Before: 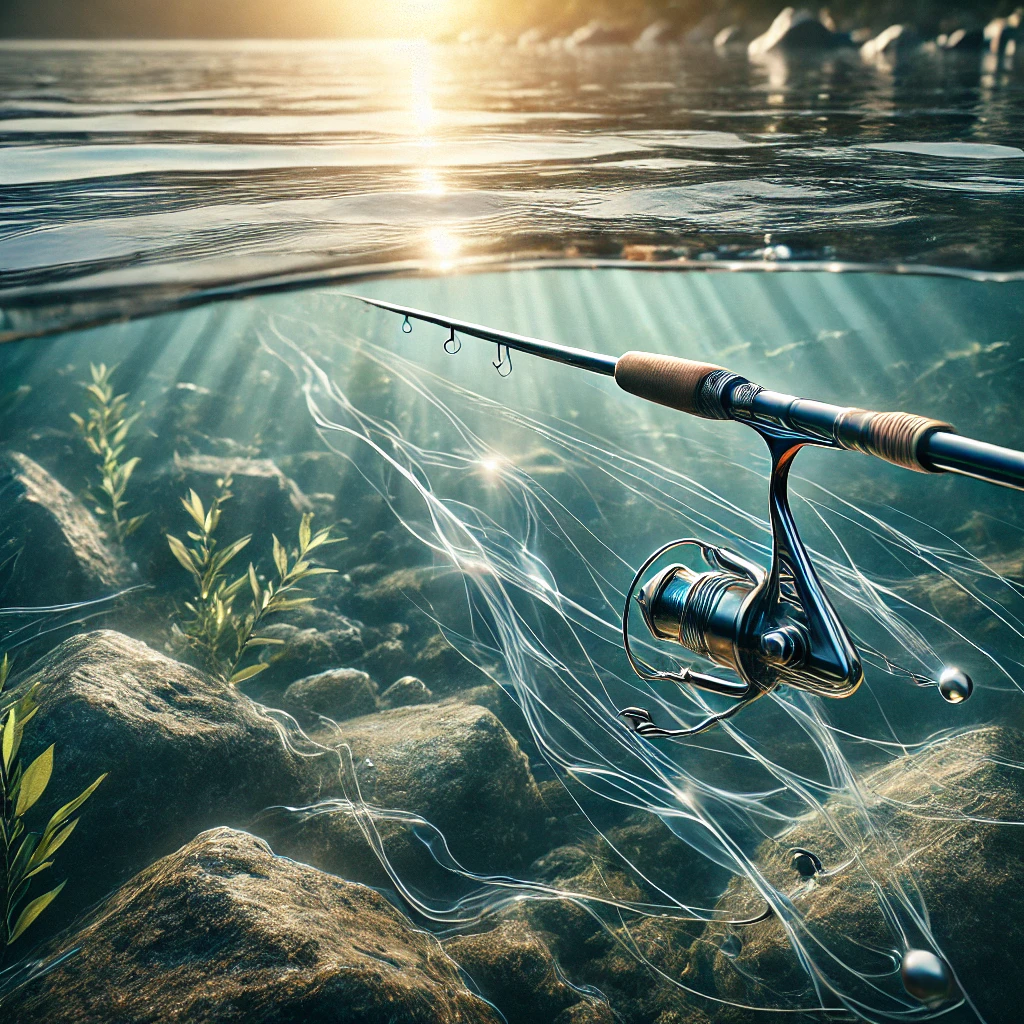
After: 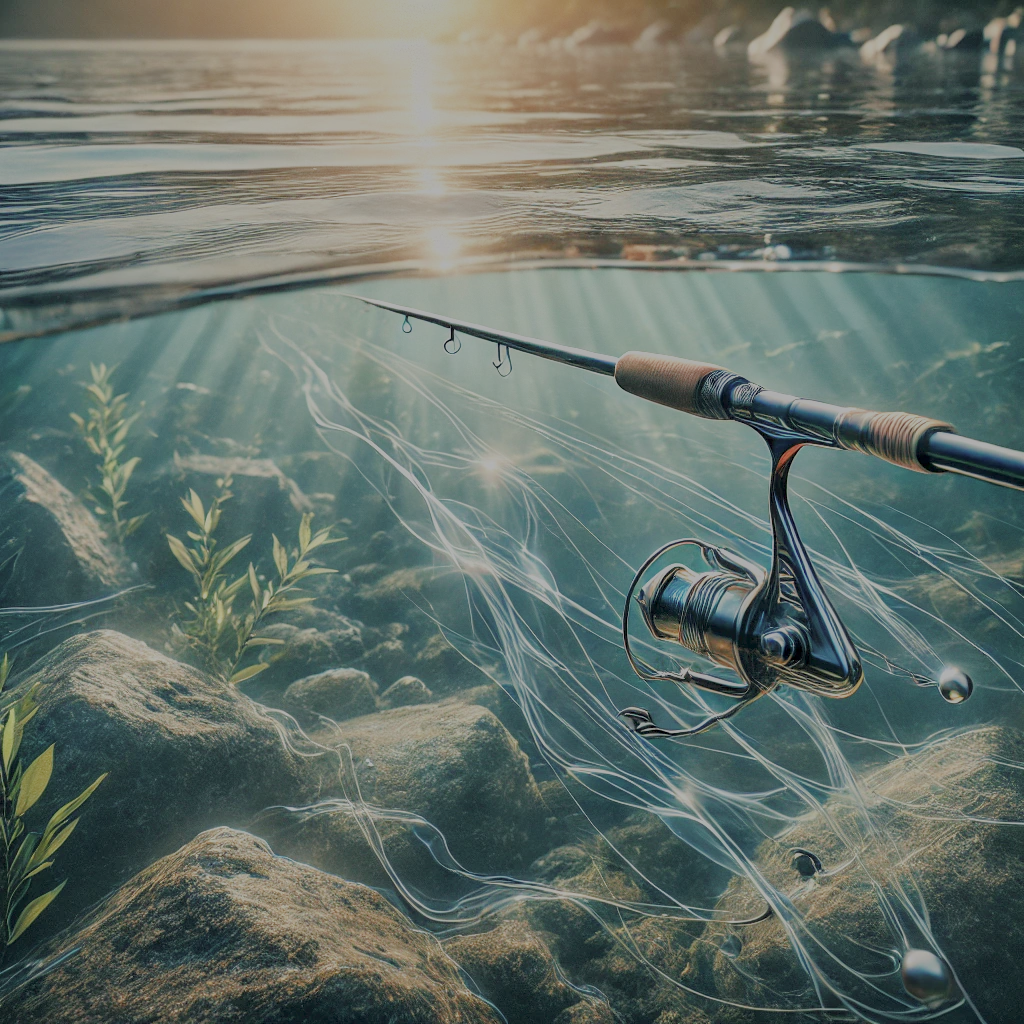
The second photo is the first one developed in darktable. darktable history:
local contrast: on, module defaults
filmic rgb: black relative exposure -13.97 EV, white relative exposure 7.97 EV, threshold 5.94 EV, hardness 3.73, latitude 49.85%, contrast 0.506, enable highlight reconstruction true
